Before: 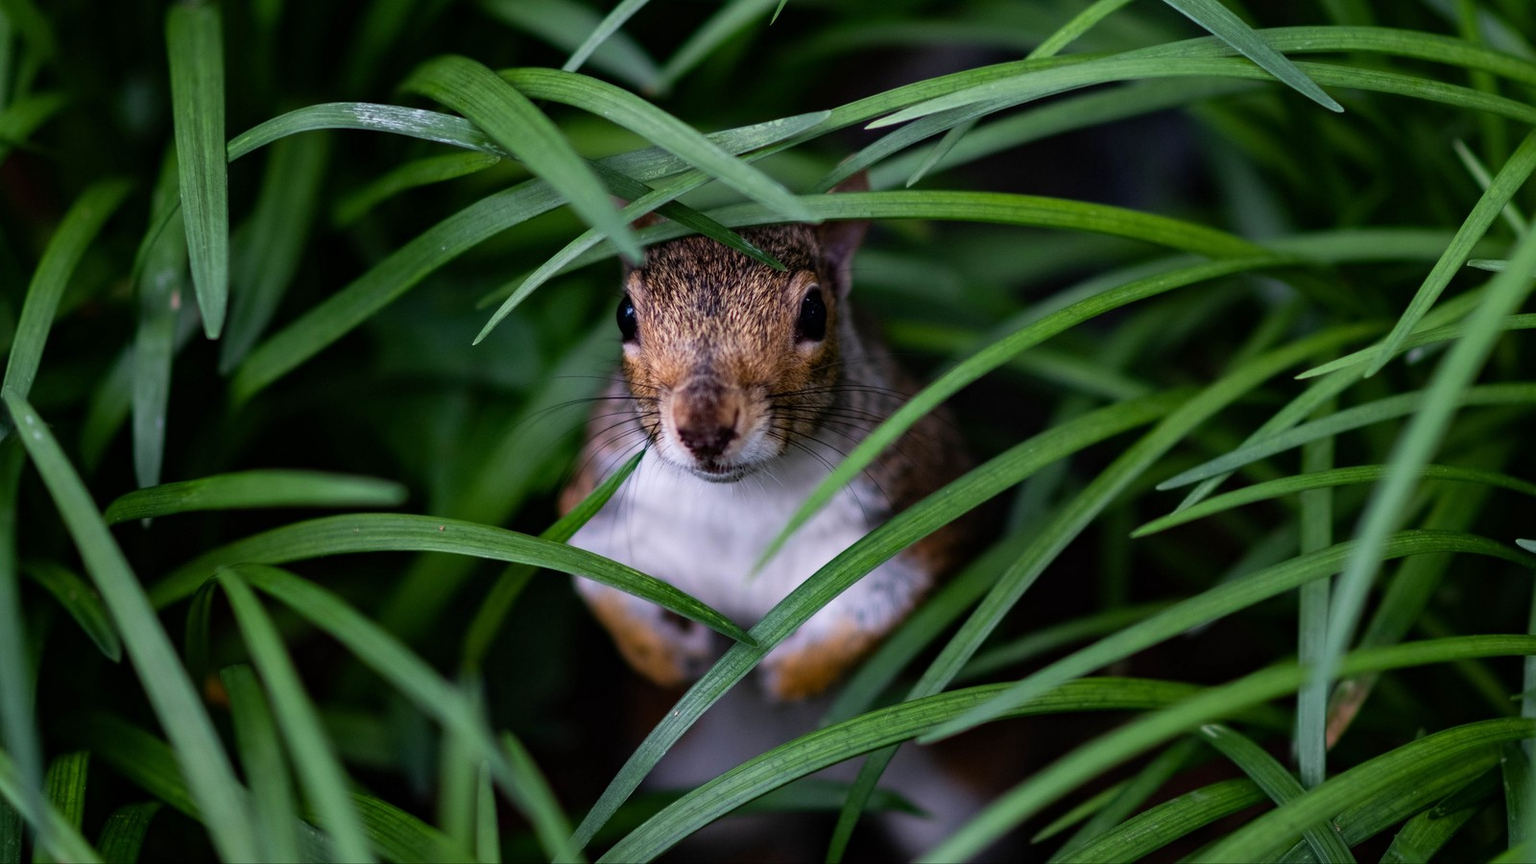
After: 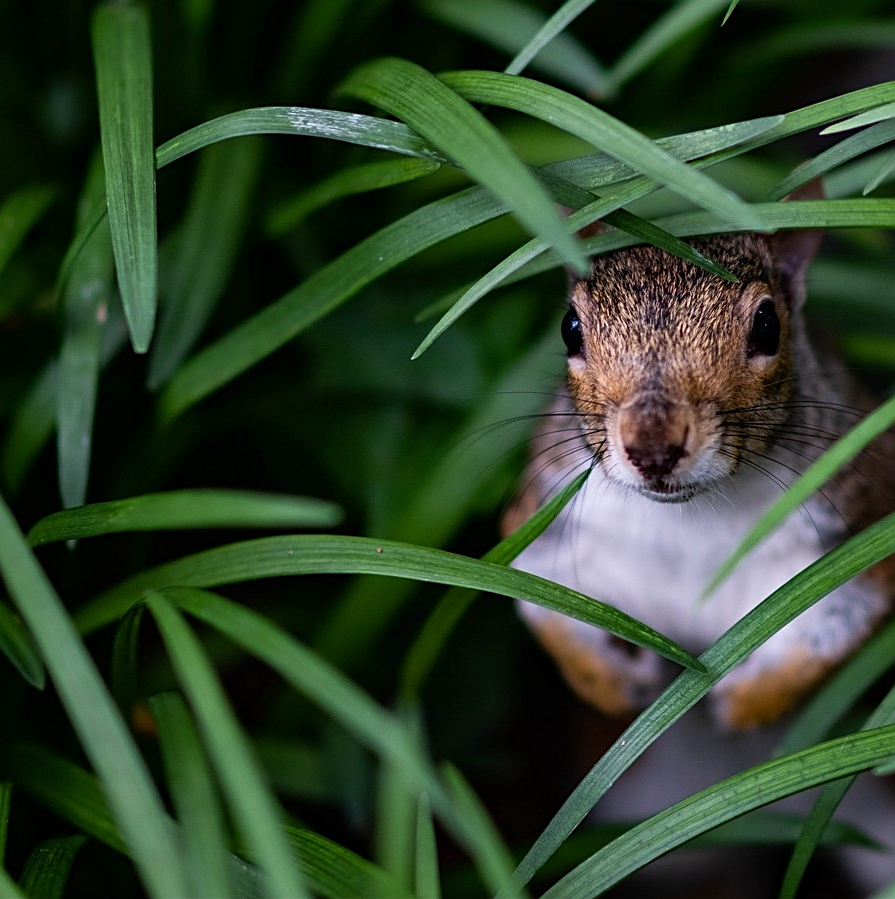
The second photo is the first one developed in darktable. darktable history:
crop: left 5.092%, right 38.949%
sharpen: on, module defaults
